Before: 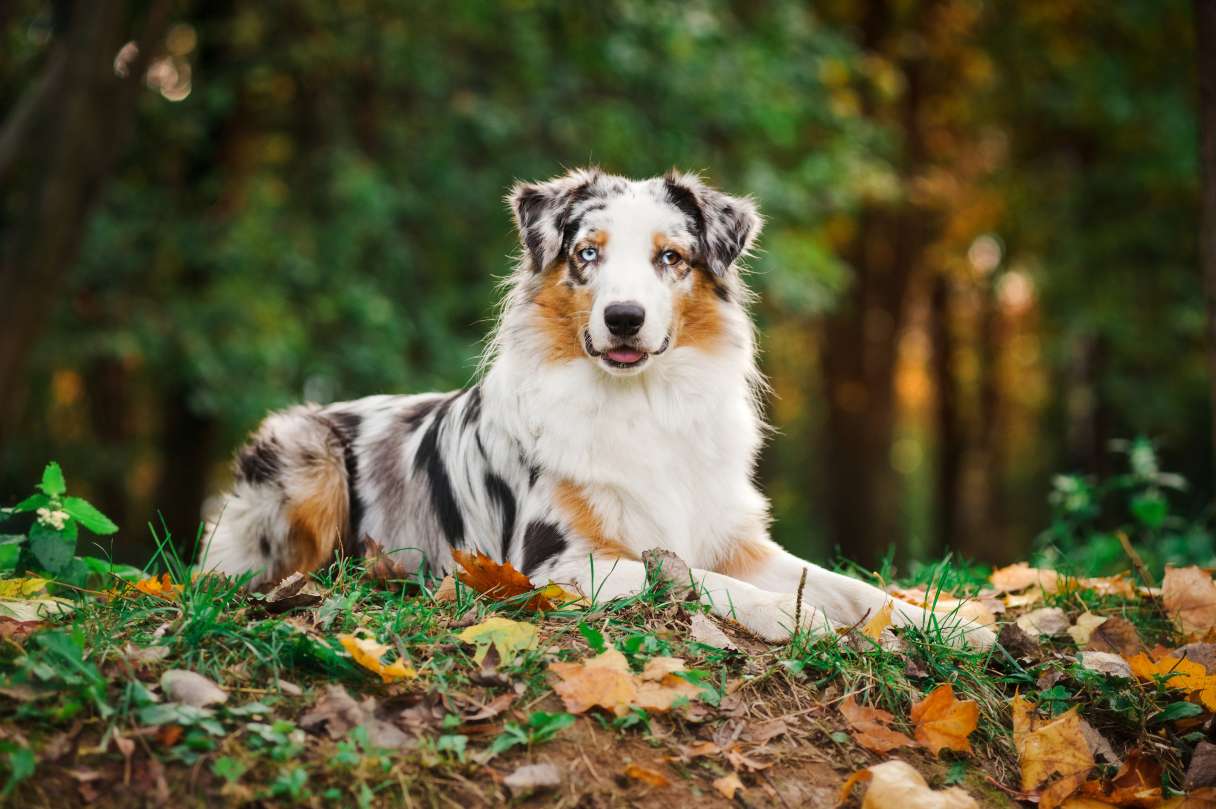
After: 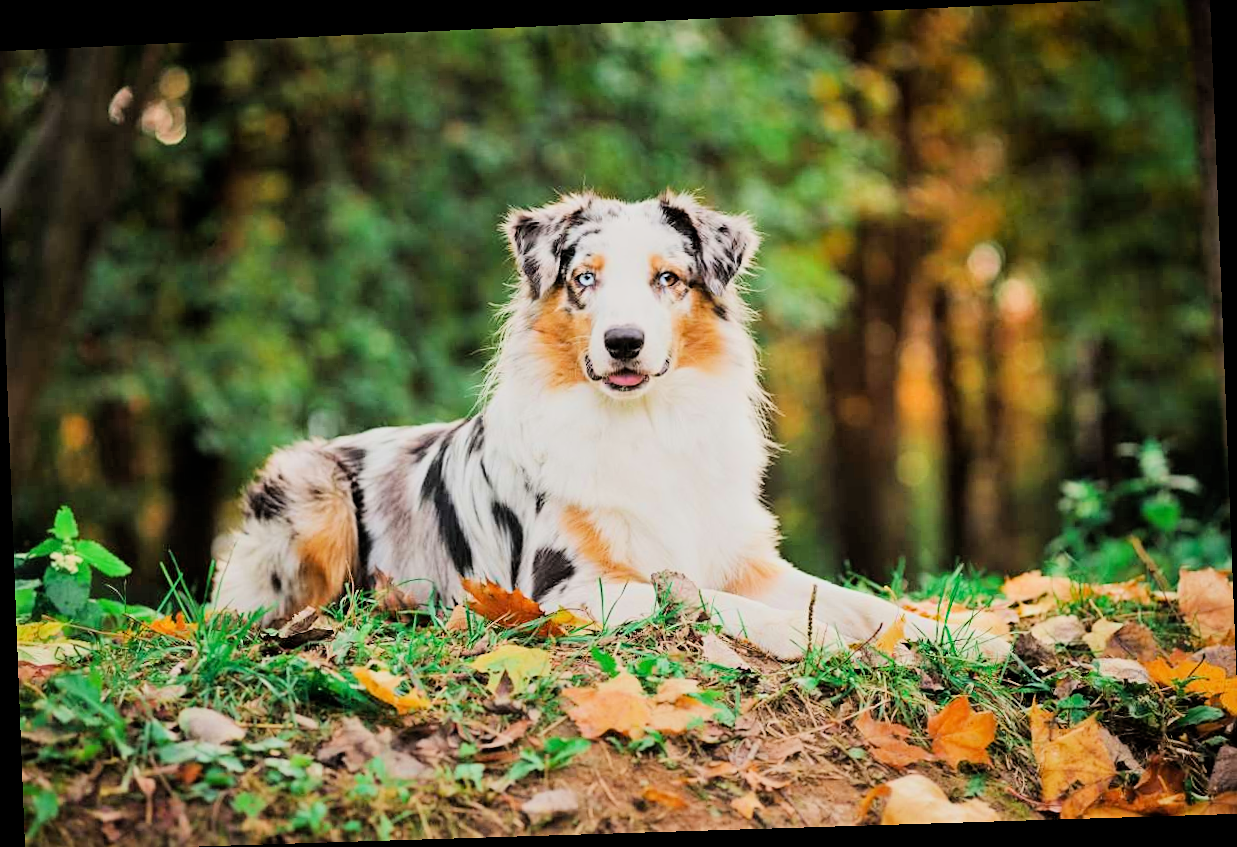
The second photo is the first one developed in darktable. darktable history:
crop: left 0.434%, top 0.485%, right 0.244%, bottom 0.386%
filmic rgb: black relative exposure -6.15 EV, white relative exposure 6.96 EV, hardness 2.23, color science v6 (2022)
exposure: black level correction 0, exposure 1.1 EV, compensate exposure bias true, compensate highlight preservation false
rotate and perspective: rotation -2.22°, lens shift (horizontal) -0.022, automatic cropping off
sharpen: radius 2.529, amount 0.323
